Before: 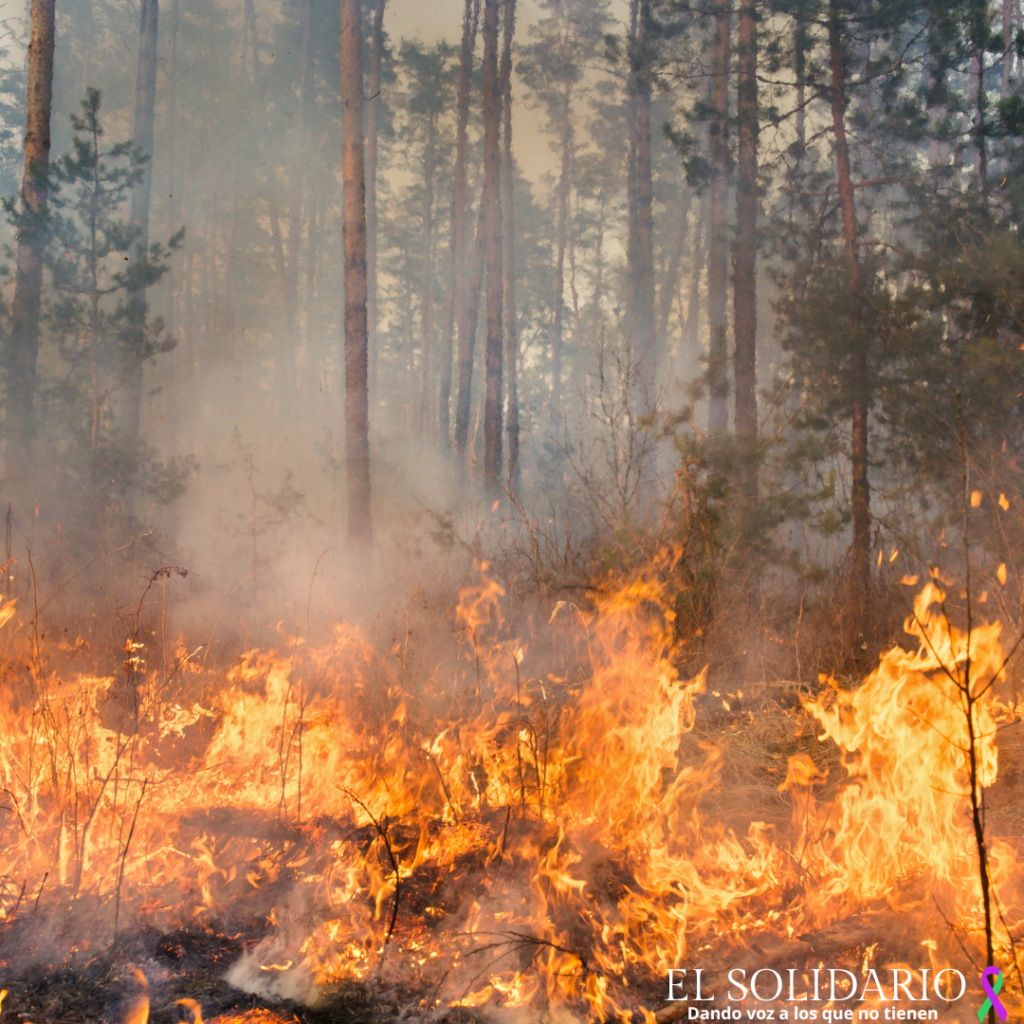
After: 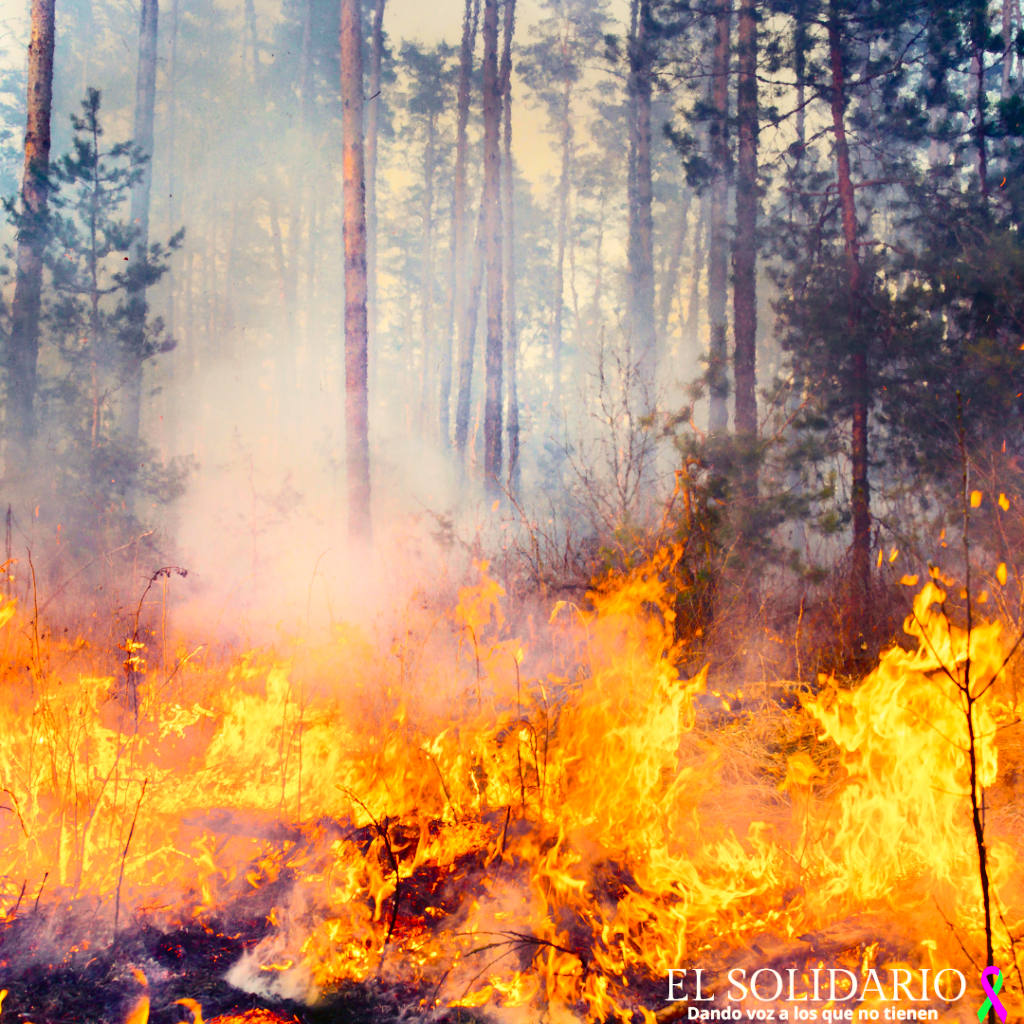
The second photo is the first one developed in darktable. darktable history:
tone curve: curves: ch0 [(0, 0.023) (0.132, 0.075) (0.251, 0.186) (0.463, 0.461) (0.662, 0.757) (0.854, 0.909) (1, 0.973)]; ch1 [(0, 0) (0.447, 0.411) (0.483, 0.469) (0.498, 0.496) (0.518, 0.514) (0.561, 0.579) (0.604, 0.645) (0.669, 0.73) (0.819, 0.93) (1, 1)]; ch2 [(0, 0) (0.307, 0.315) (0.425, 0.438) (0.483, 0.477) (0.503, 0.503) (0.526, 0.534) (0.567, 0.569) (0.617, 0.674) (0.703, 0.797) (0.985, 0.966)], color space Lab, independent channels
exposure: exposure 0.2 EV, compensate highlight preservation false
color balance rgb: shadows lift › luminance -28.76%, shadows lift › chroma 15%, shadows lift › hue 270°, power › chroma 1%, power › hue 255°, highlights gain › luminance 7.14%, highlights gain › chroma 2%, highlights gain › hue 90°, global offset › luminance -0.29%, global offset › hue 260°, perceptual saturation grading › global saturation 20%, perceptual saturation grading › highlights -13.92%, perceptual saturation grading › shadows 50%
shadows and highlights: shadows -40.15, highlights 62.88, soften with gaussian
